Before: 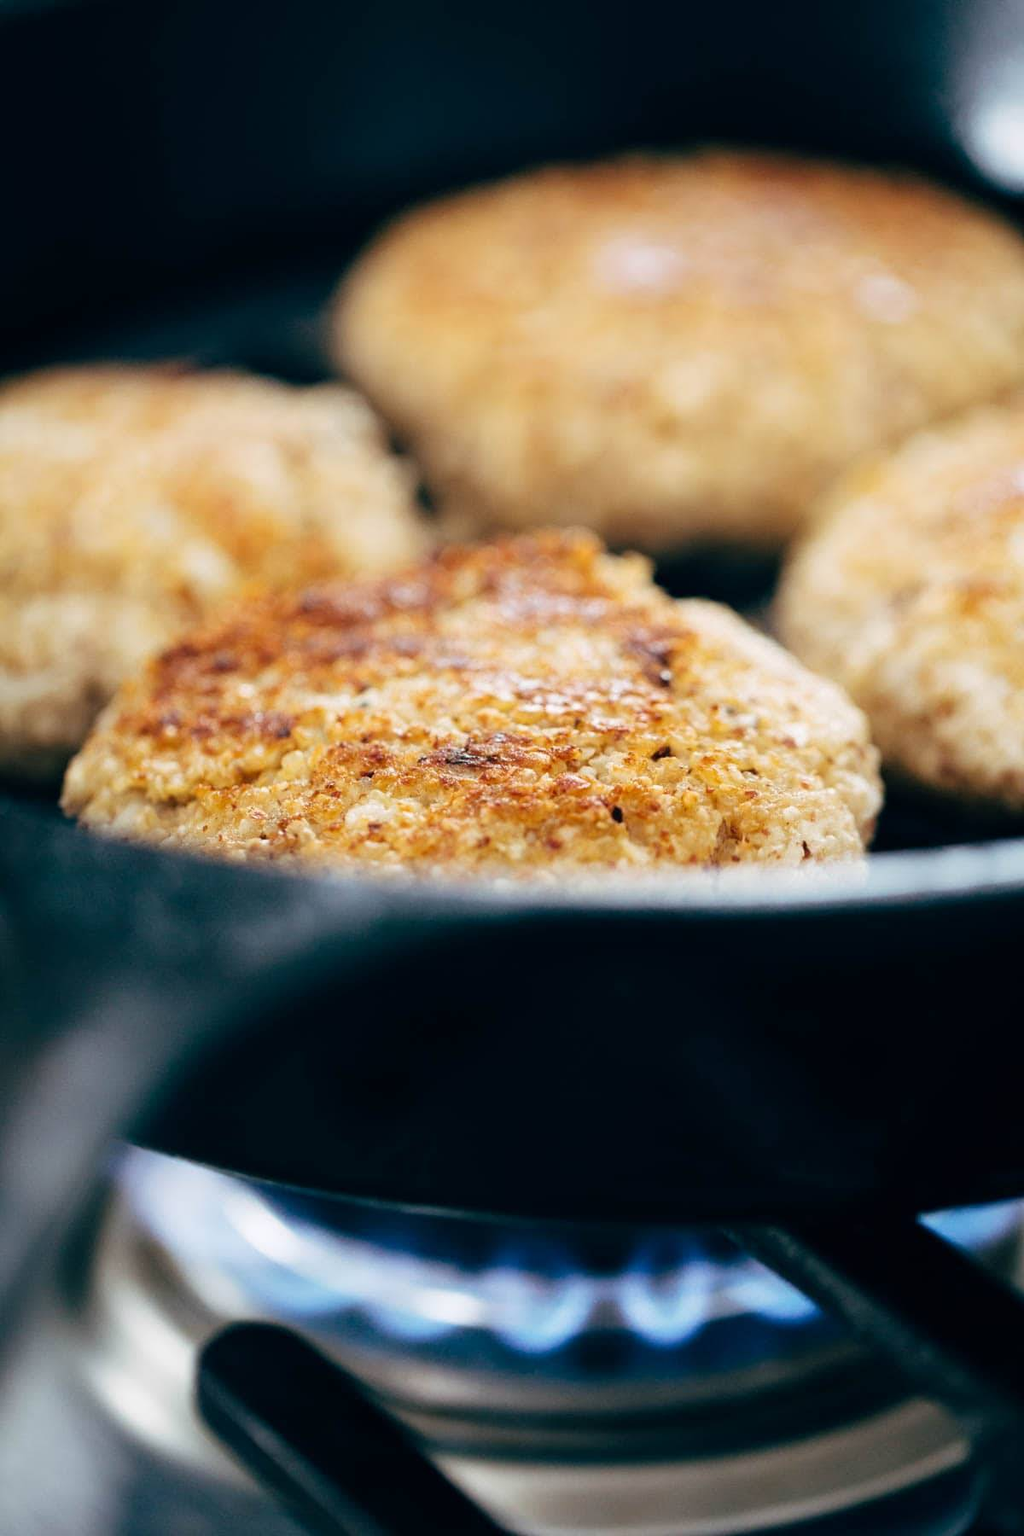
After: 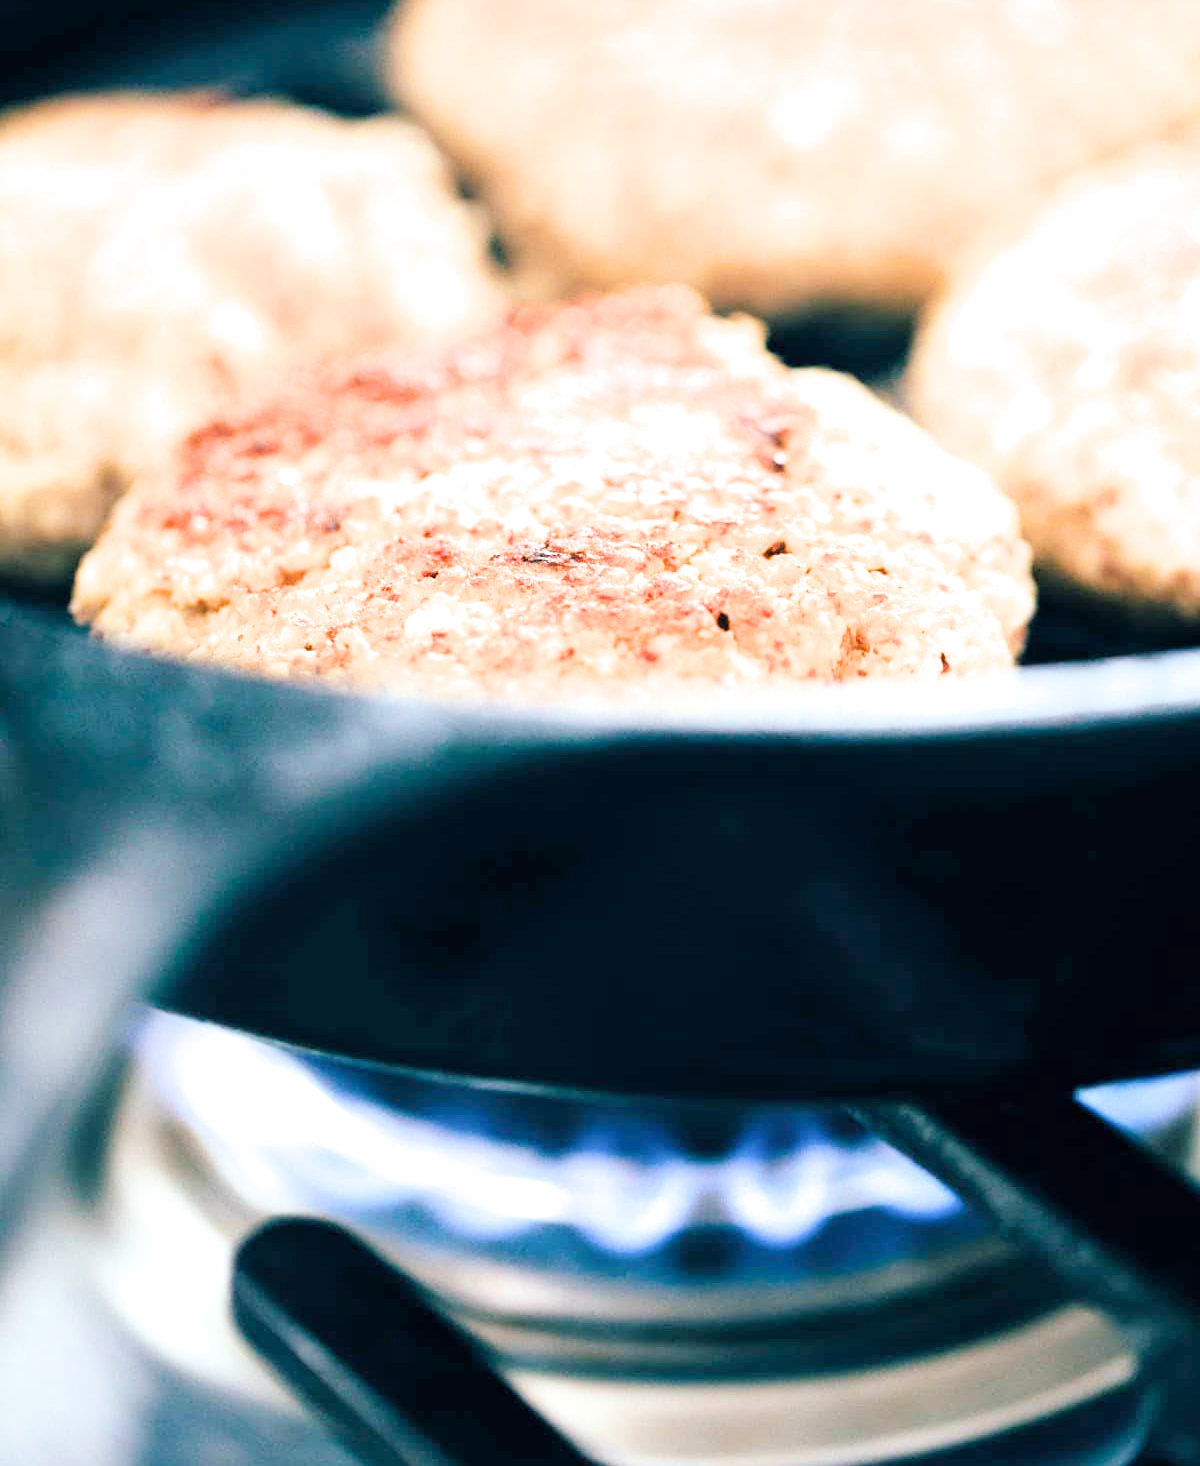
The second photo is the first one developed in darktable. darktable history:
filmic rgb: hardness 4.17
exposure: exposure 2.207 EV, compensate highlight preservation false
crop and rotate: top 18.507%
